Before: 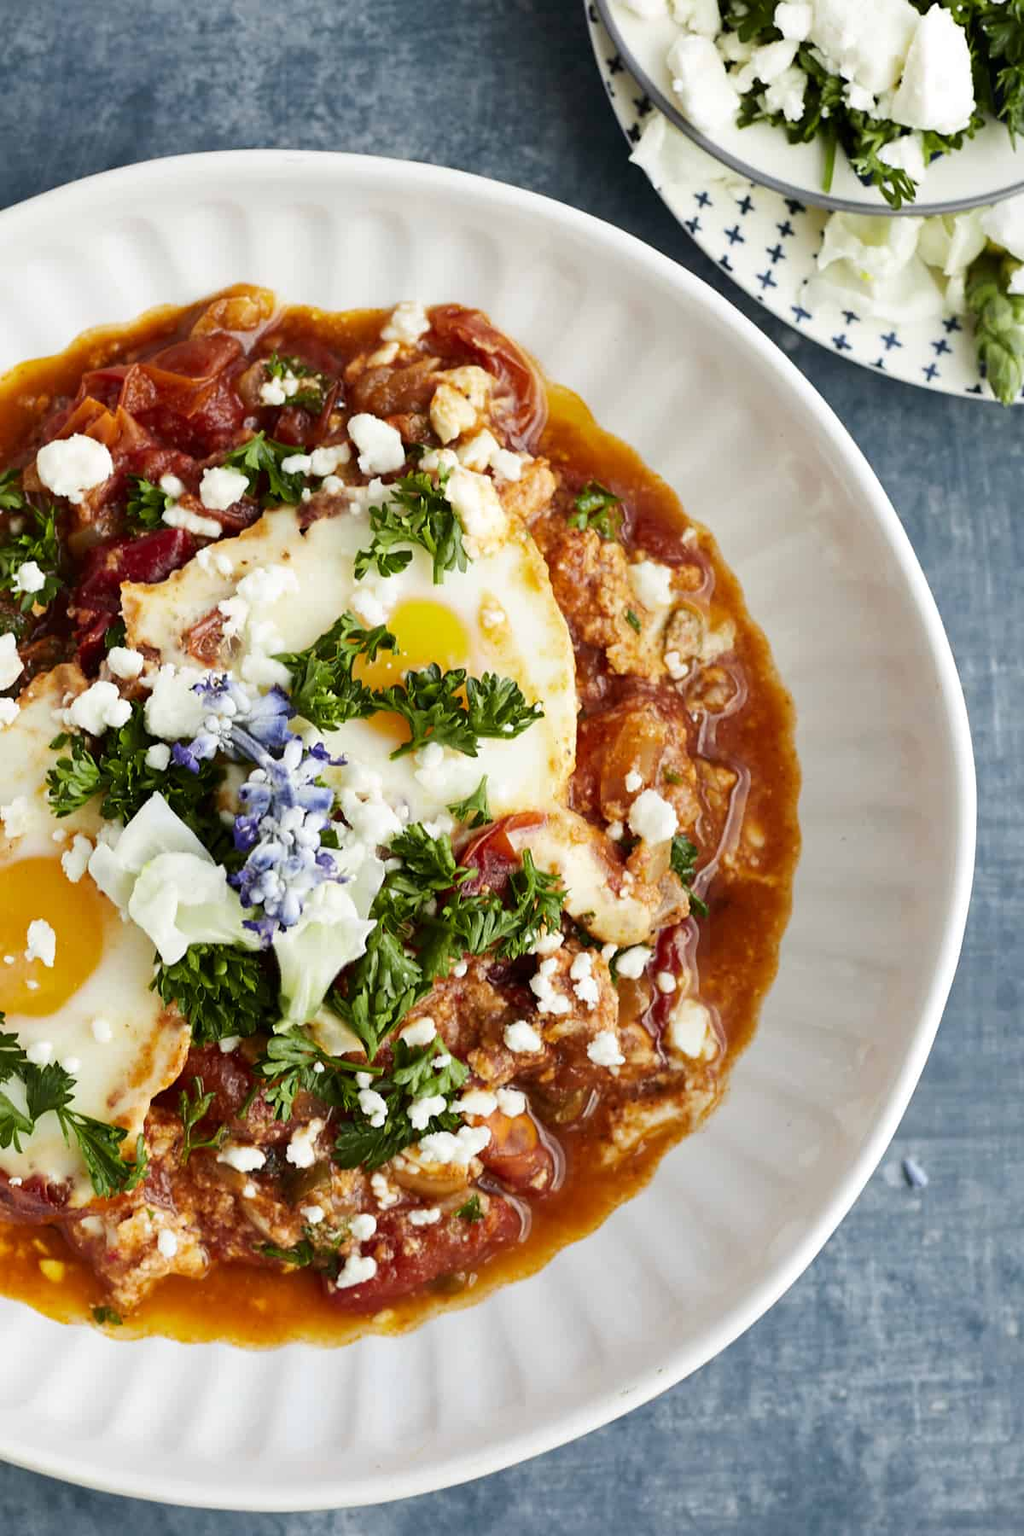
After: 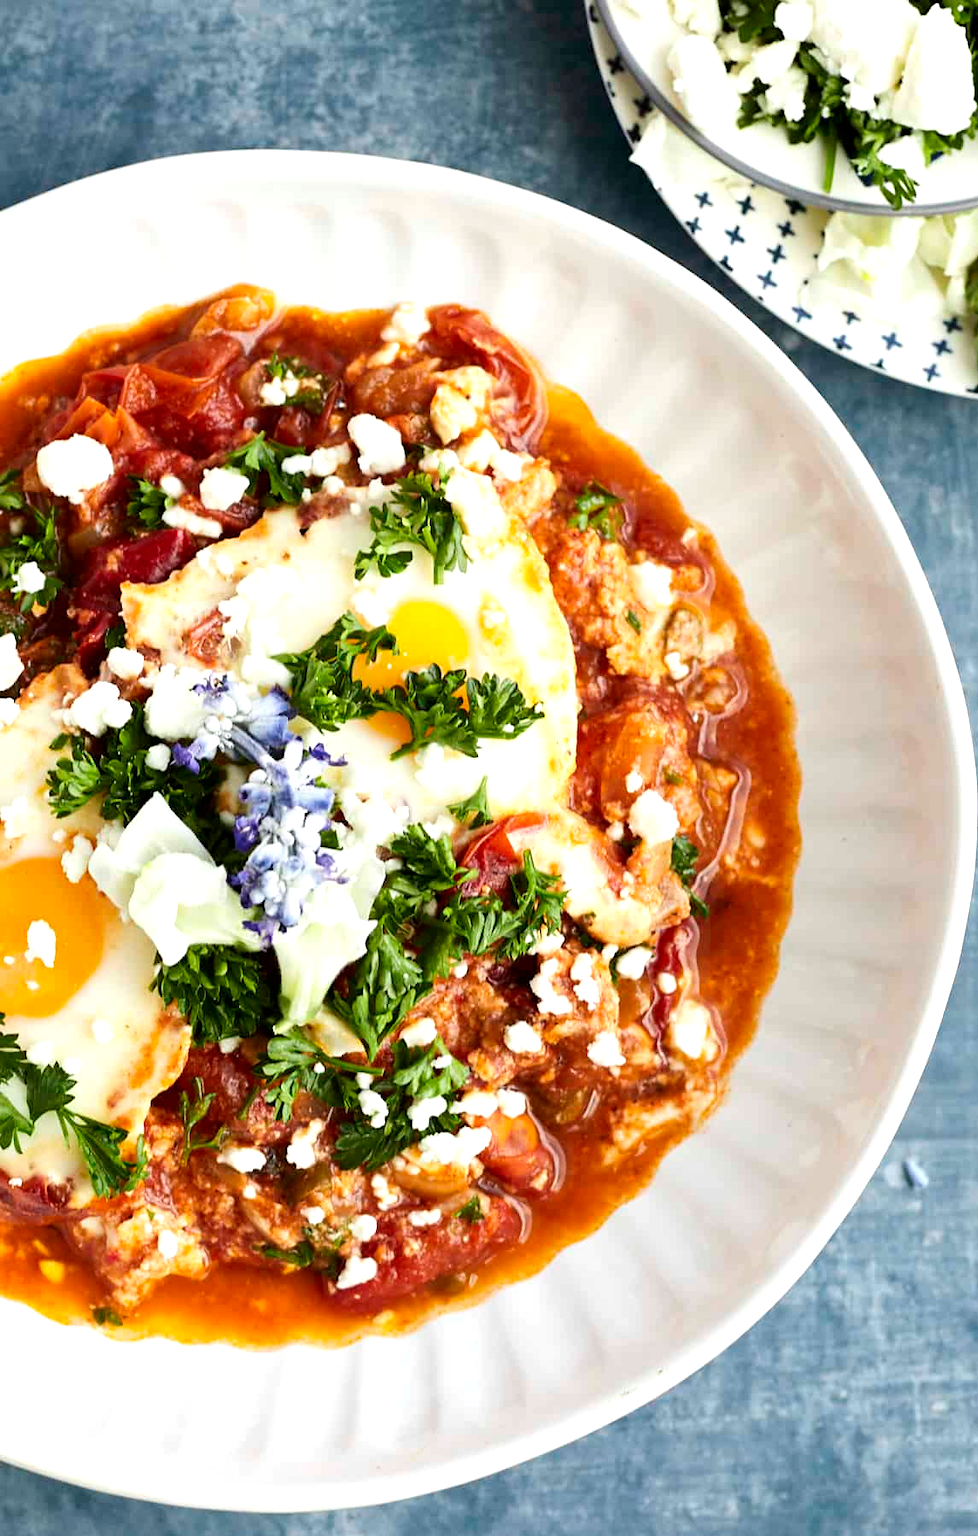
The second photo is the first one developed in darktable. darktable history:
exposure: exposure 0.509 EV, compensate exposure bias true, compensate highlight preservation false
crop: right 4.423%, bottom 0.017%
contrast brightness saturation: contrast 0.049
